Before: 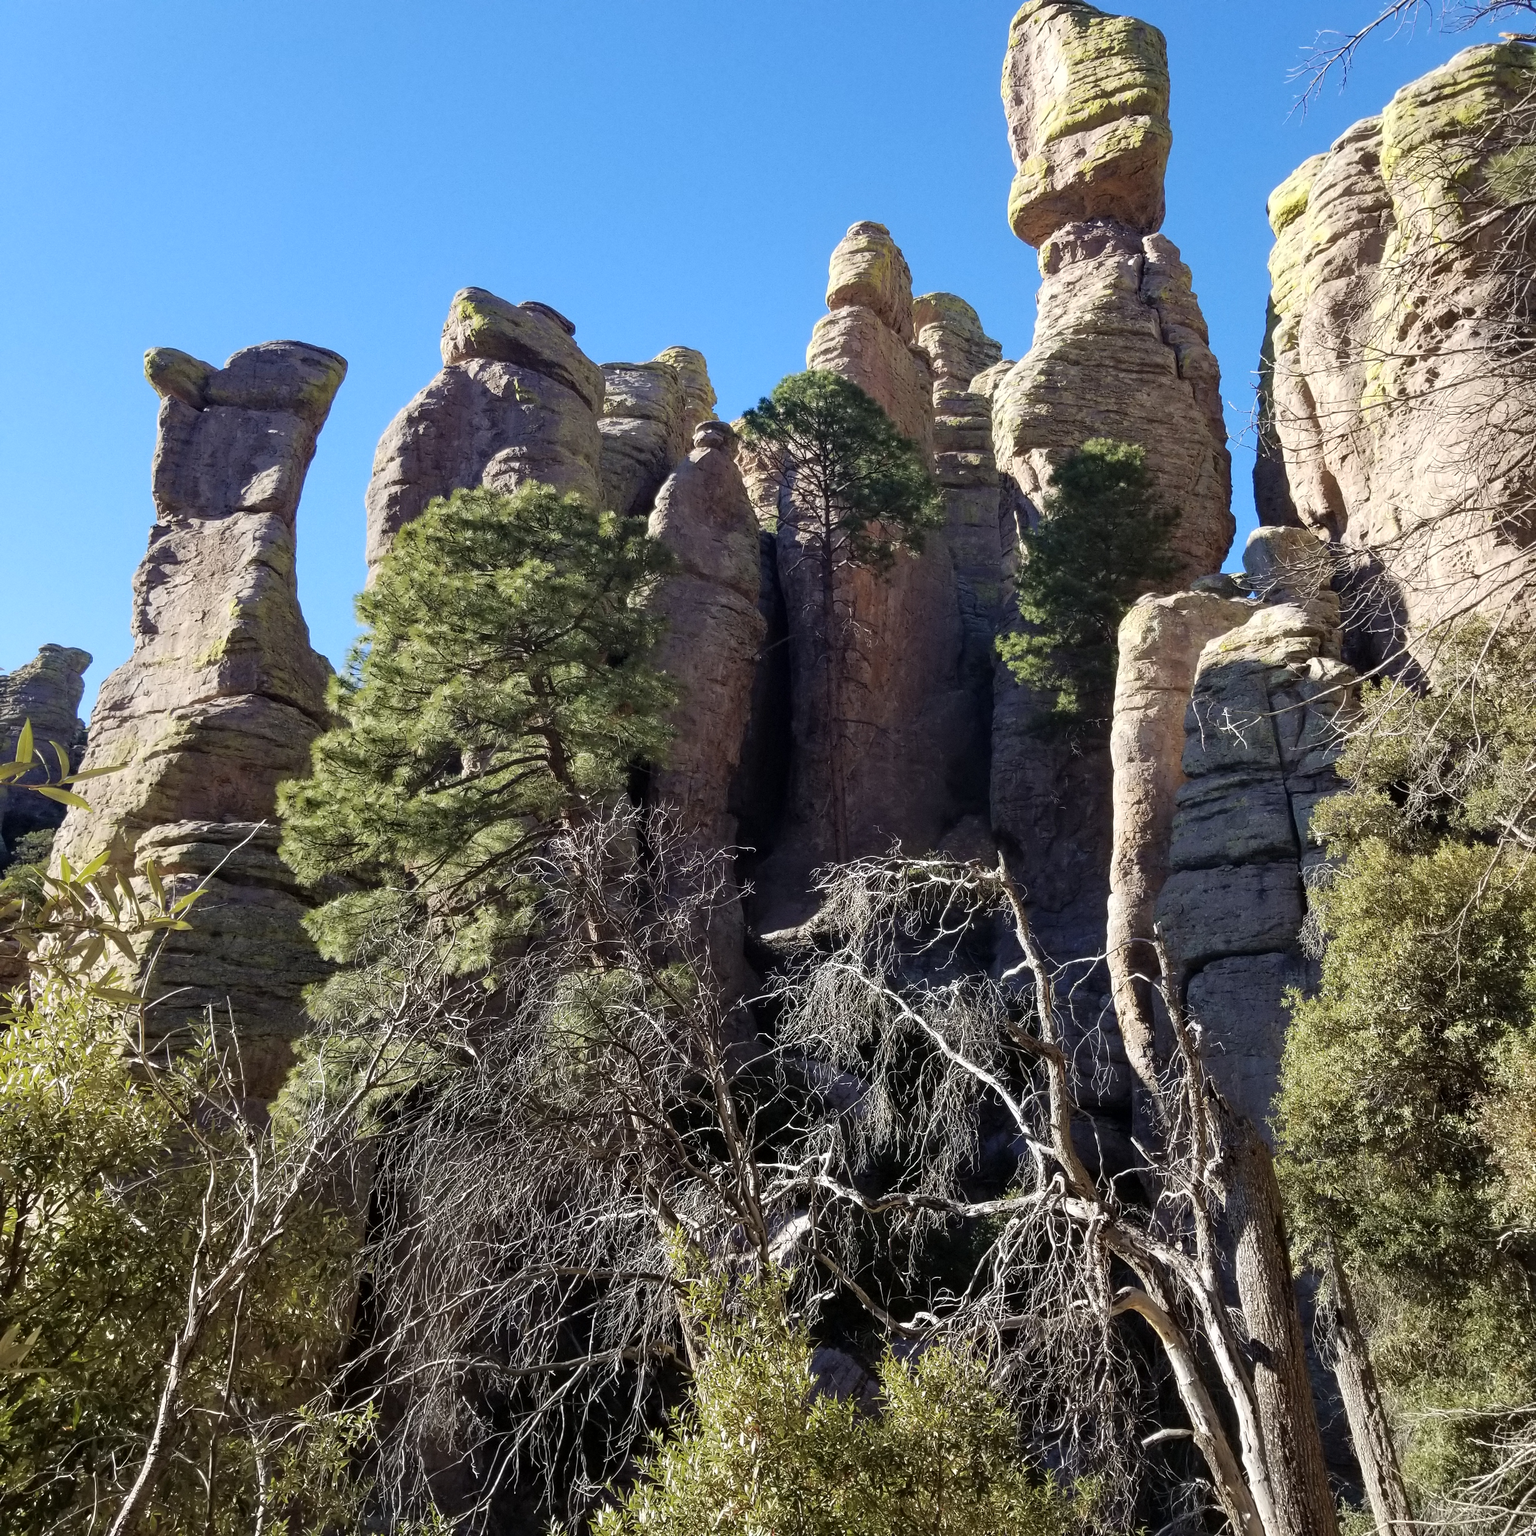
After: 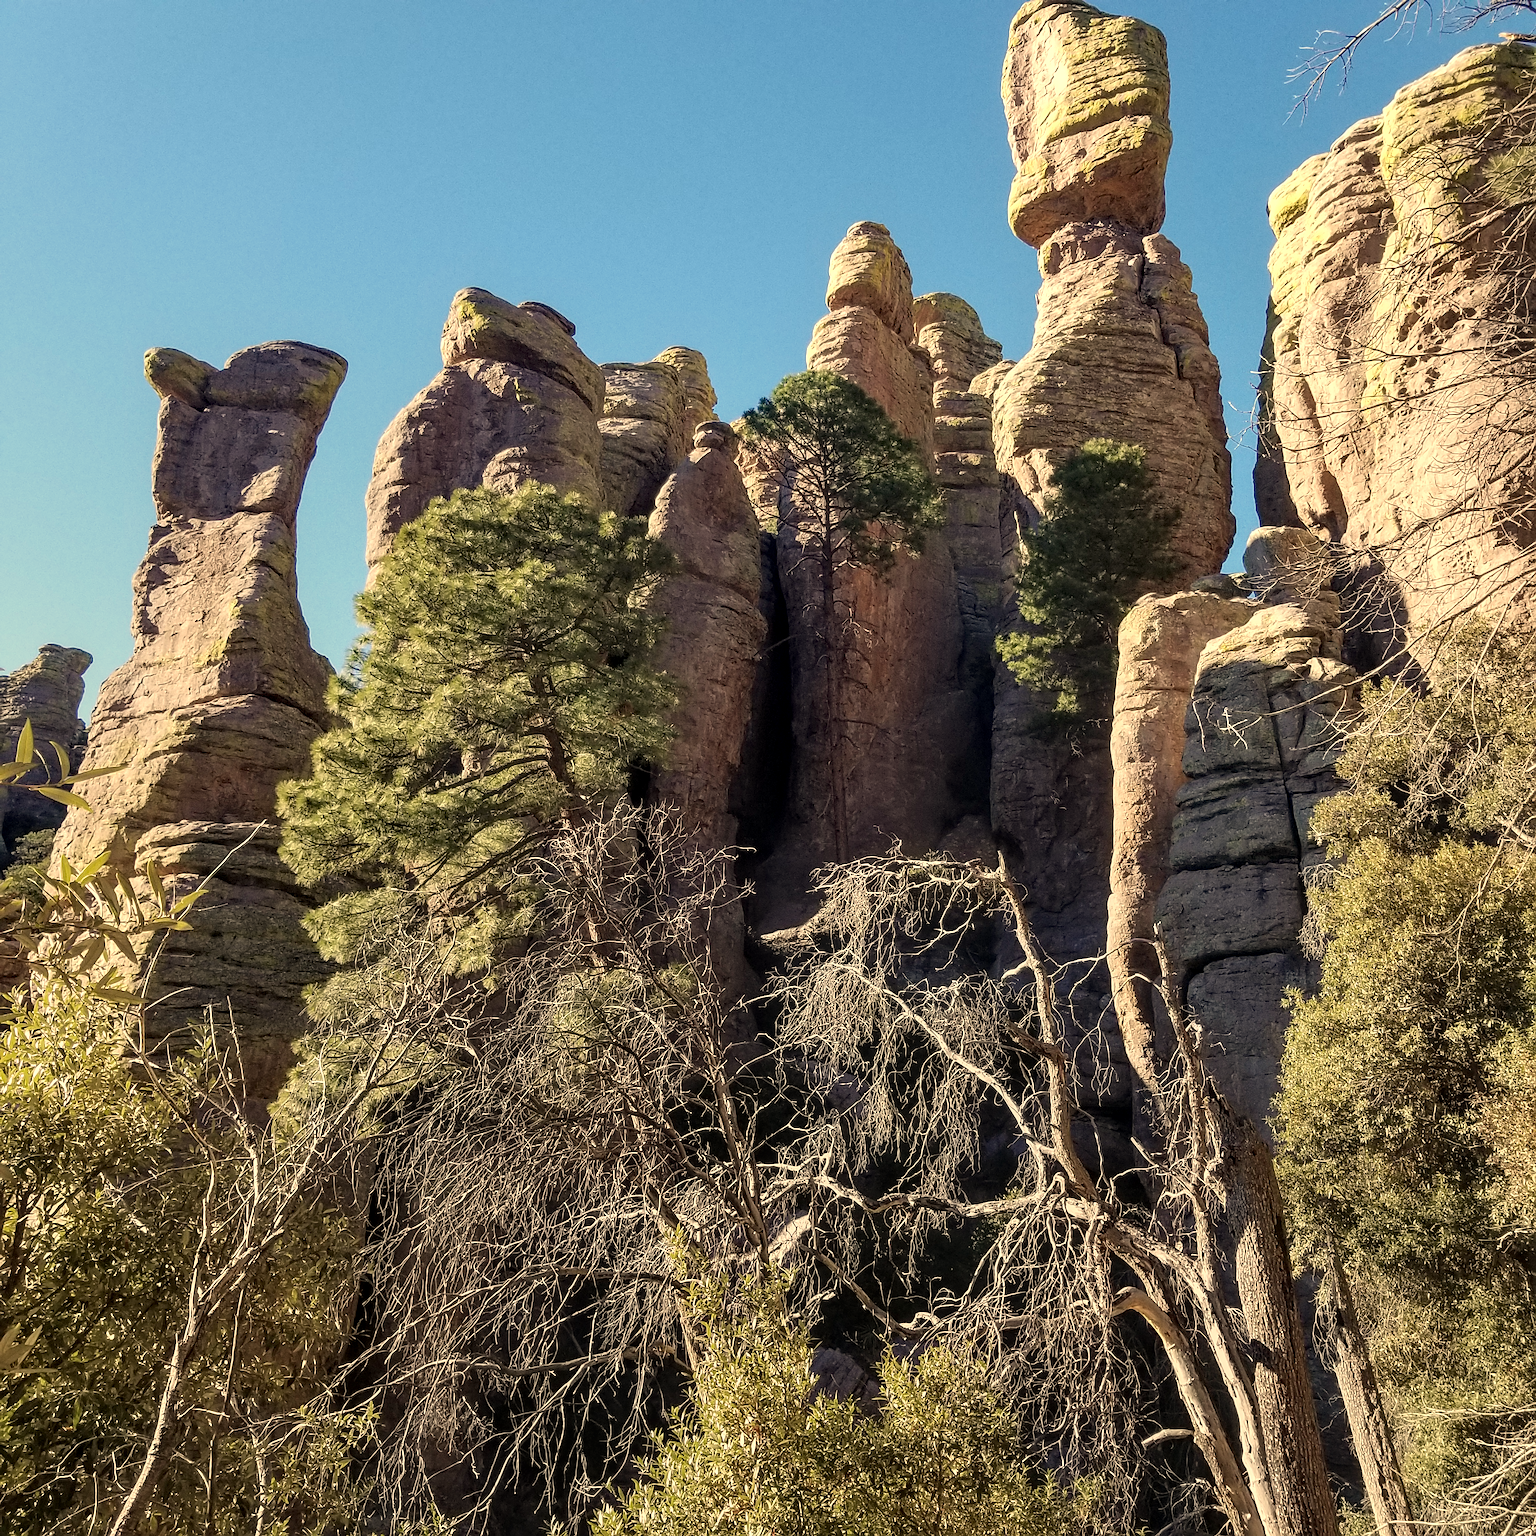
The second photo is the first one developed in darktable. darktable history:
sharpen: on, module defaults
white balance: red 1.123, blue 0.83
local contrast: on, module defaults
